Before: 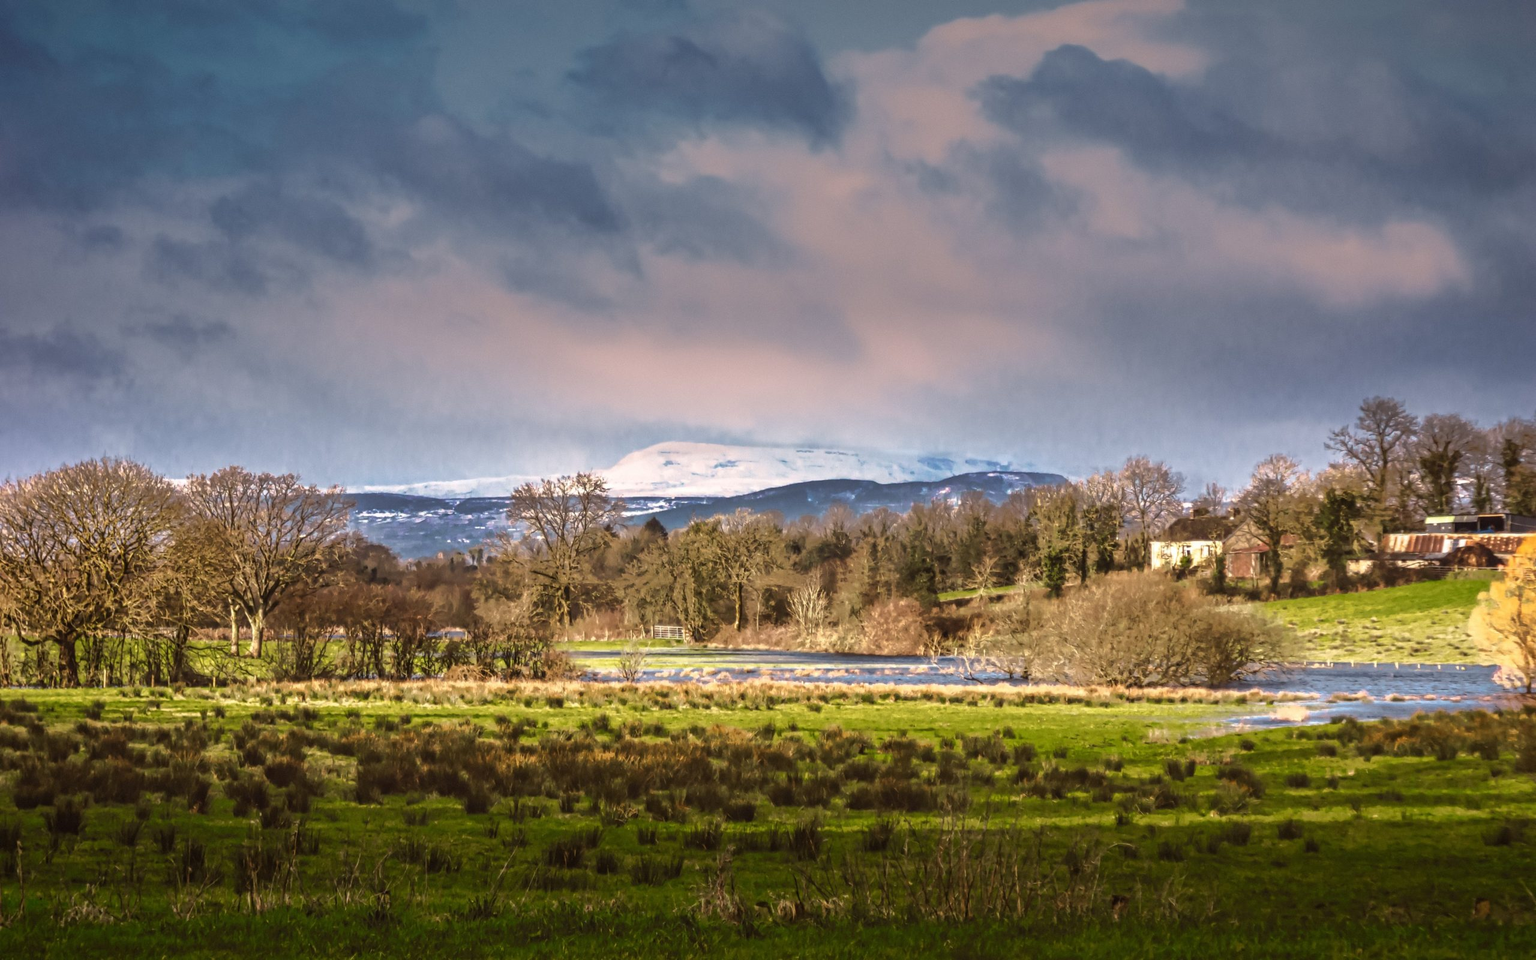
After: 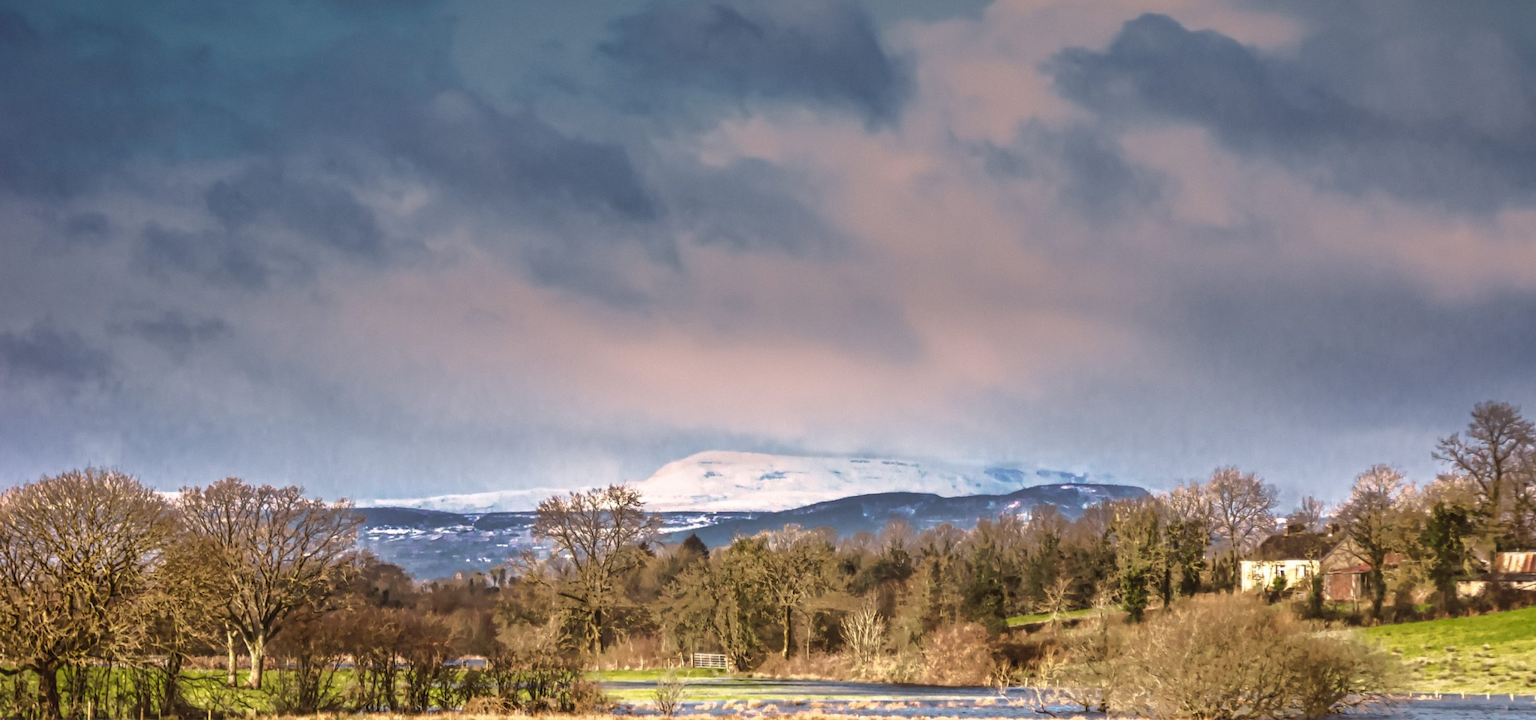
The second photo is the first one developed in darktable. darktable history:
crop: left 1.587%, top 3.39%, right 7.579%, bottom 28.461%
